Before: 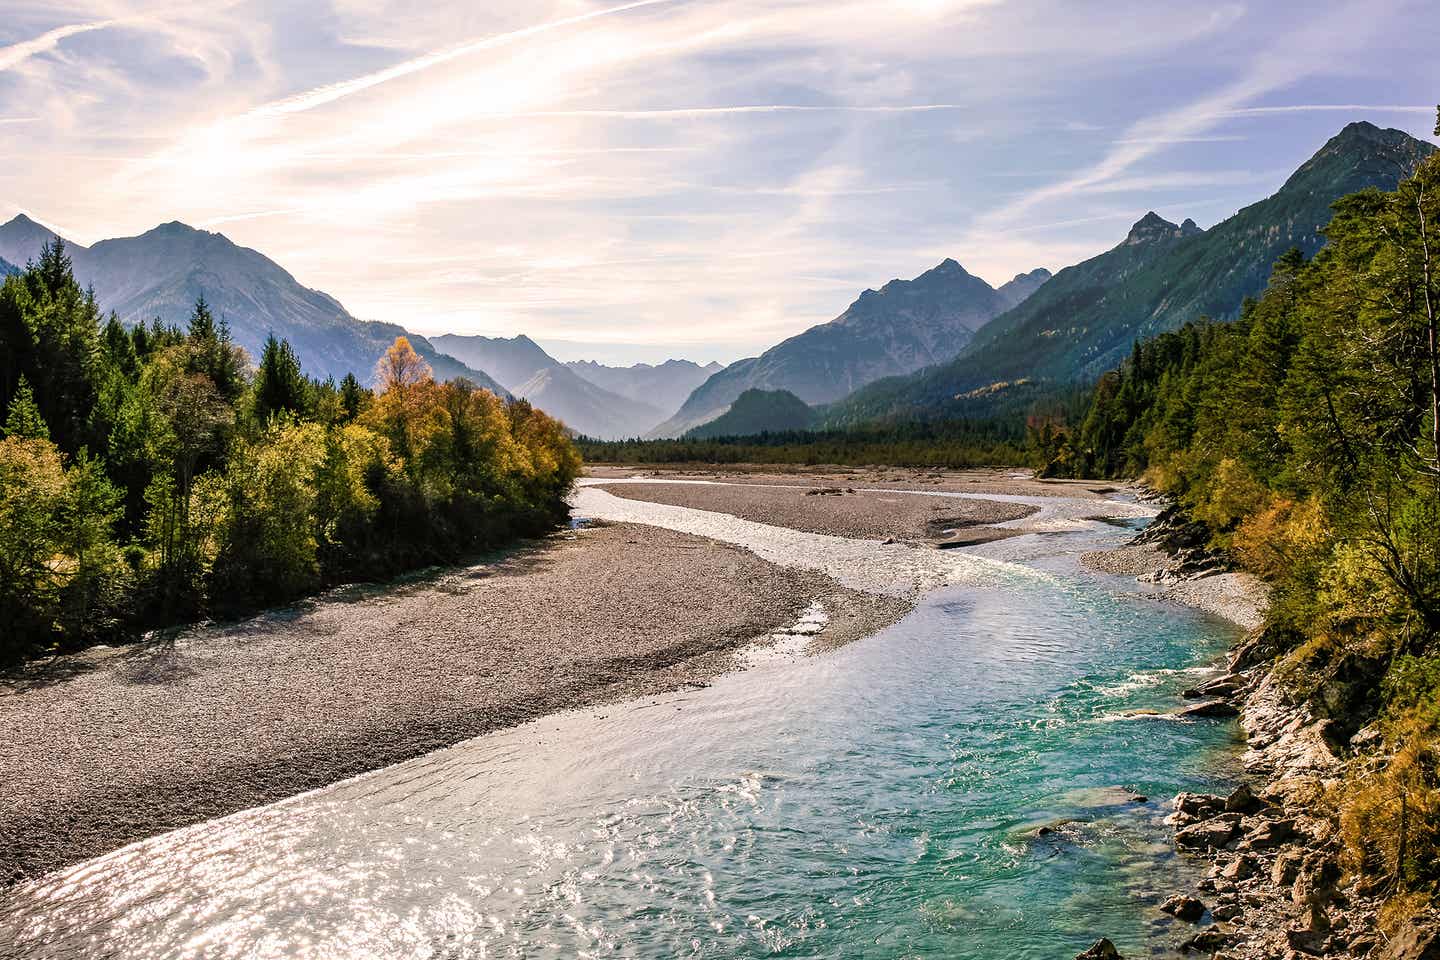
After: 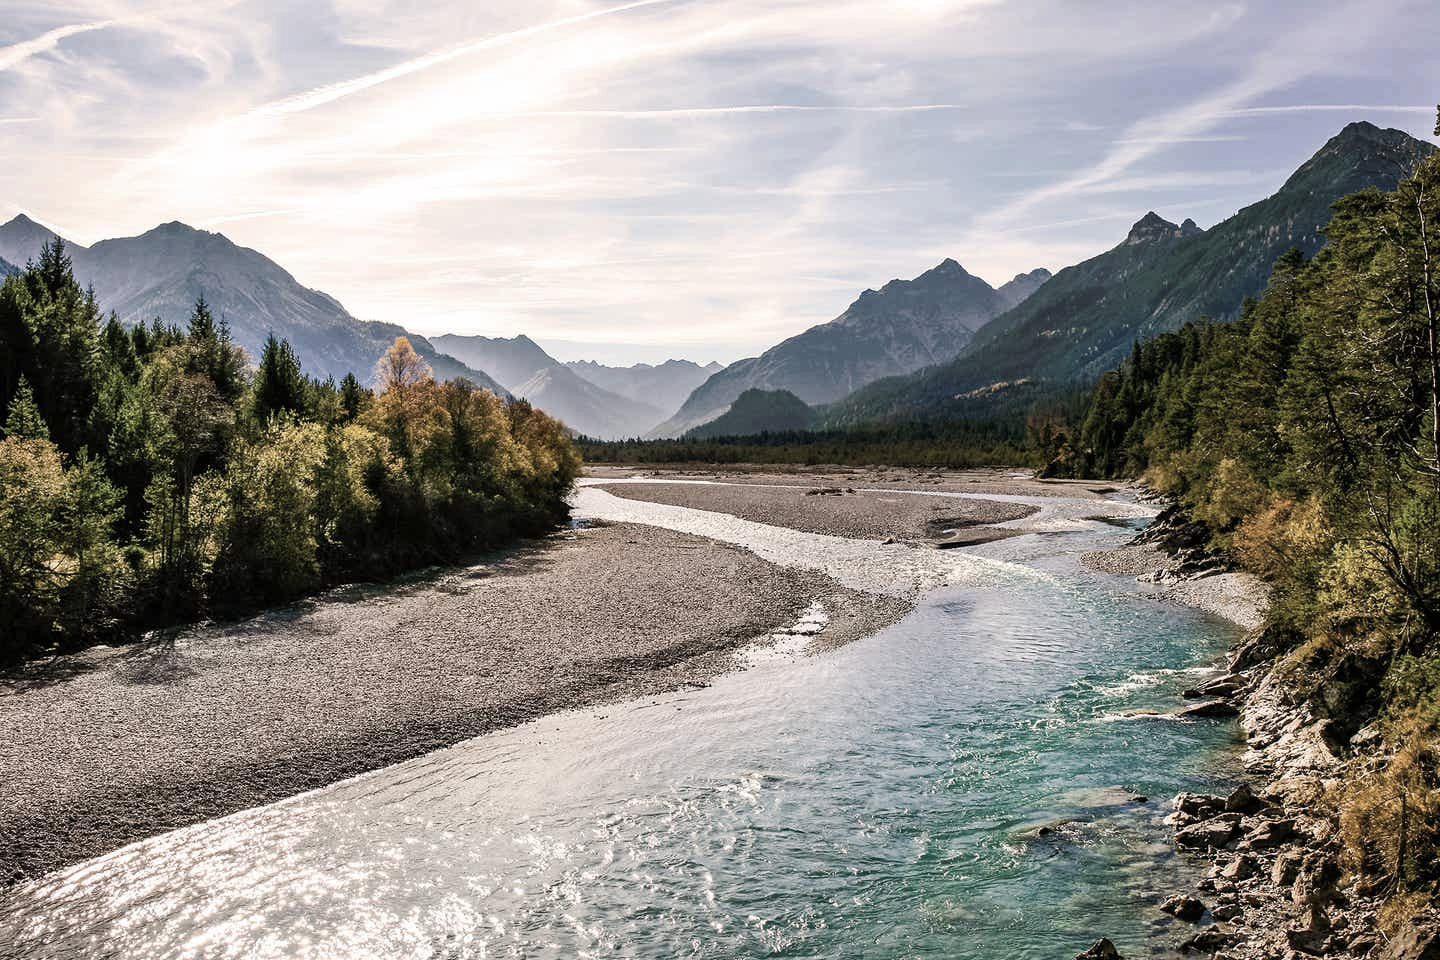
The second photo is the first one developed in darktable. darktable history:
contrast brightness saturation: contrast 0.101, saturation -0.377
